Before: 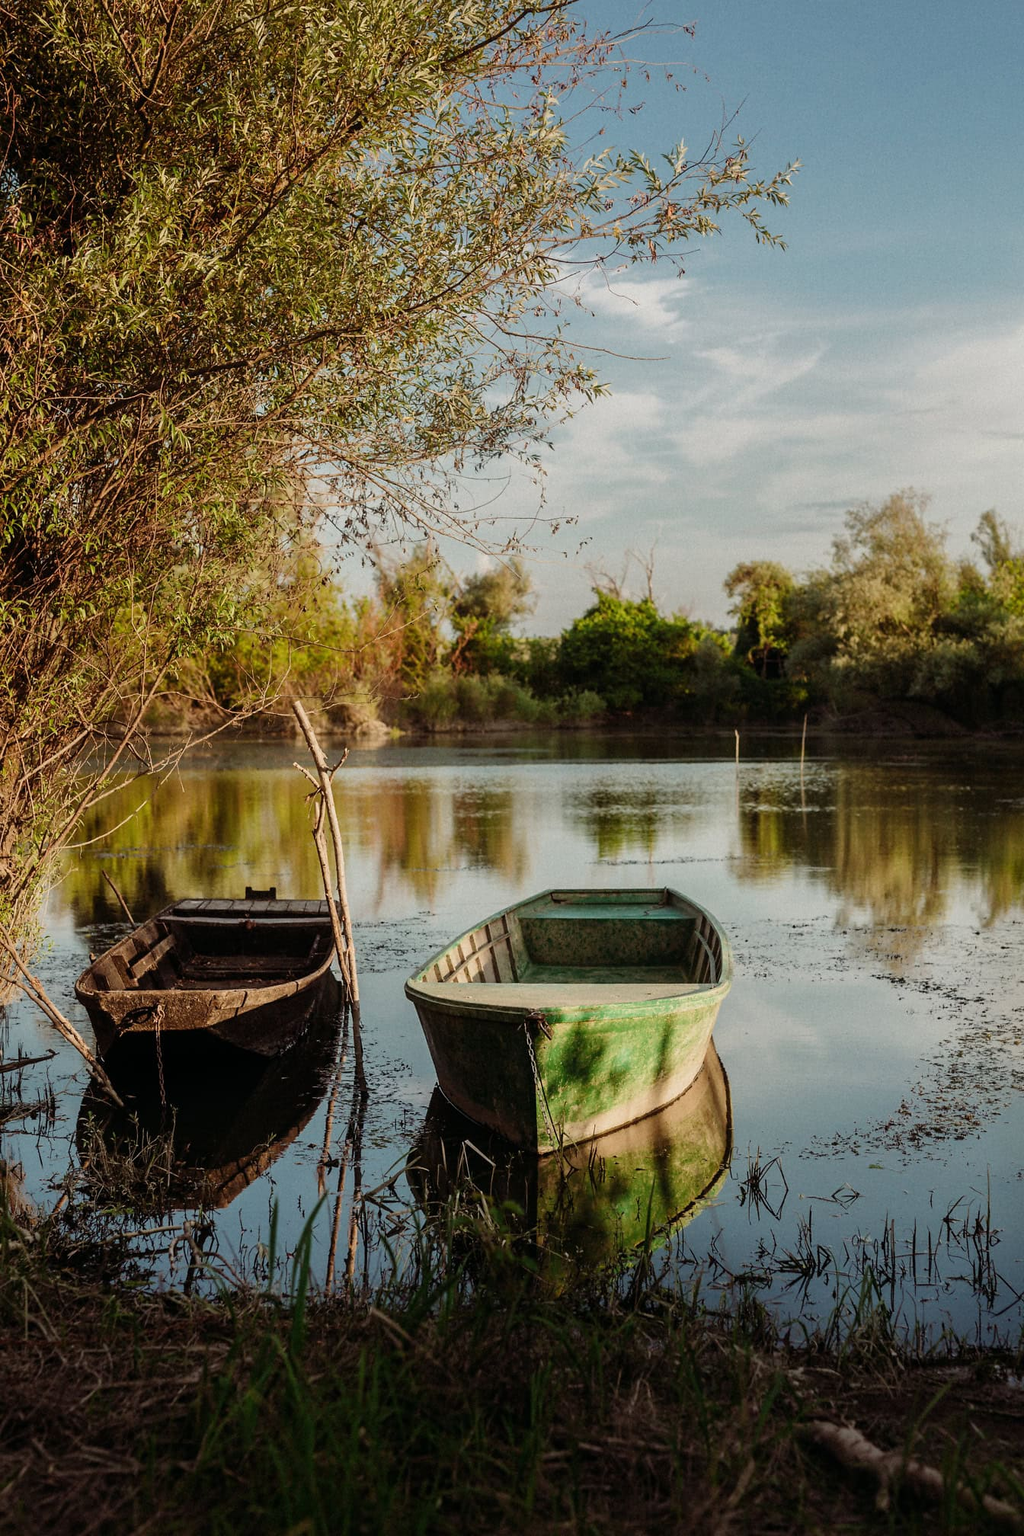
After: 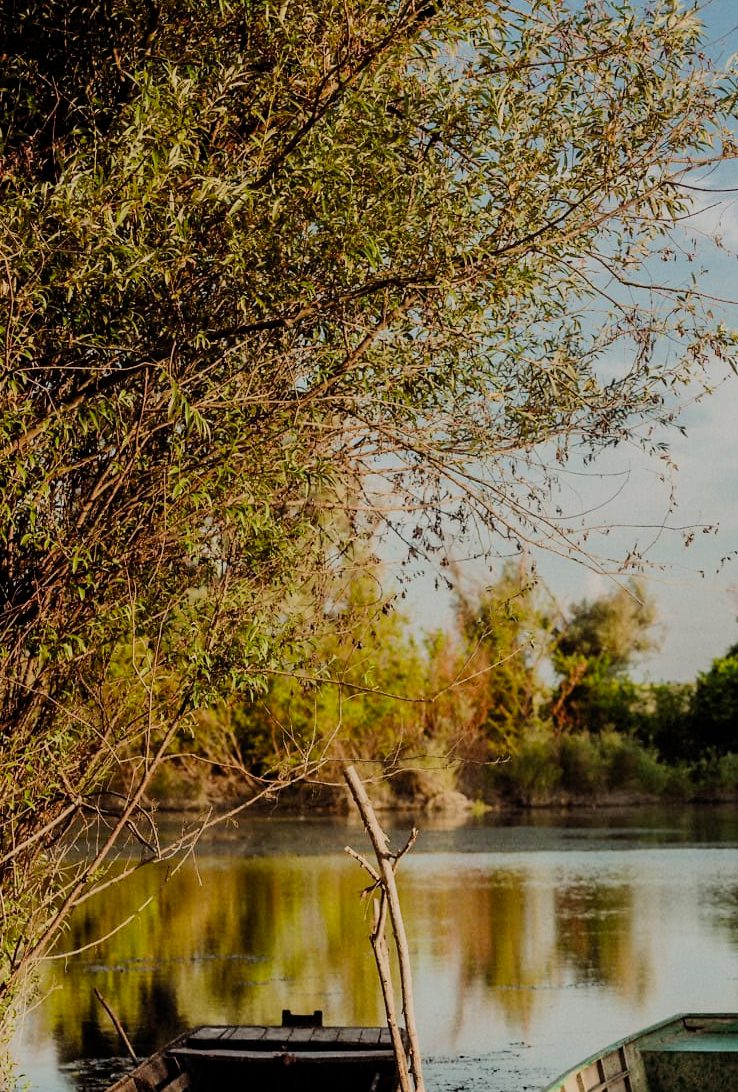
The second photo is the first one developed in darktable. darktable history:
crop and rotate: left 3.023%, top 7.646%, right 42.046%, bottom 38.163%
filmic rgb: middle gray luminance 29.25%, black relative exposure -10.27 EV, white relative exposure 5.47 EV, target black luminance 0%, hardness 3.92, latitude 1.6%, contrast 1.132, highlights saturation mix 6.2%, shadows ↔ highlights balance 14.6%, color science v5 (2021), contrast in shadows safe, contrast in highlights safe
